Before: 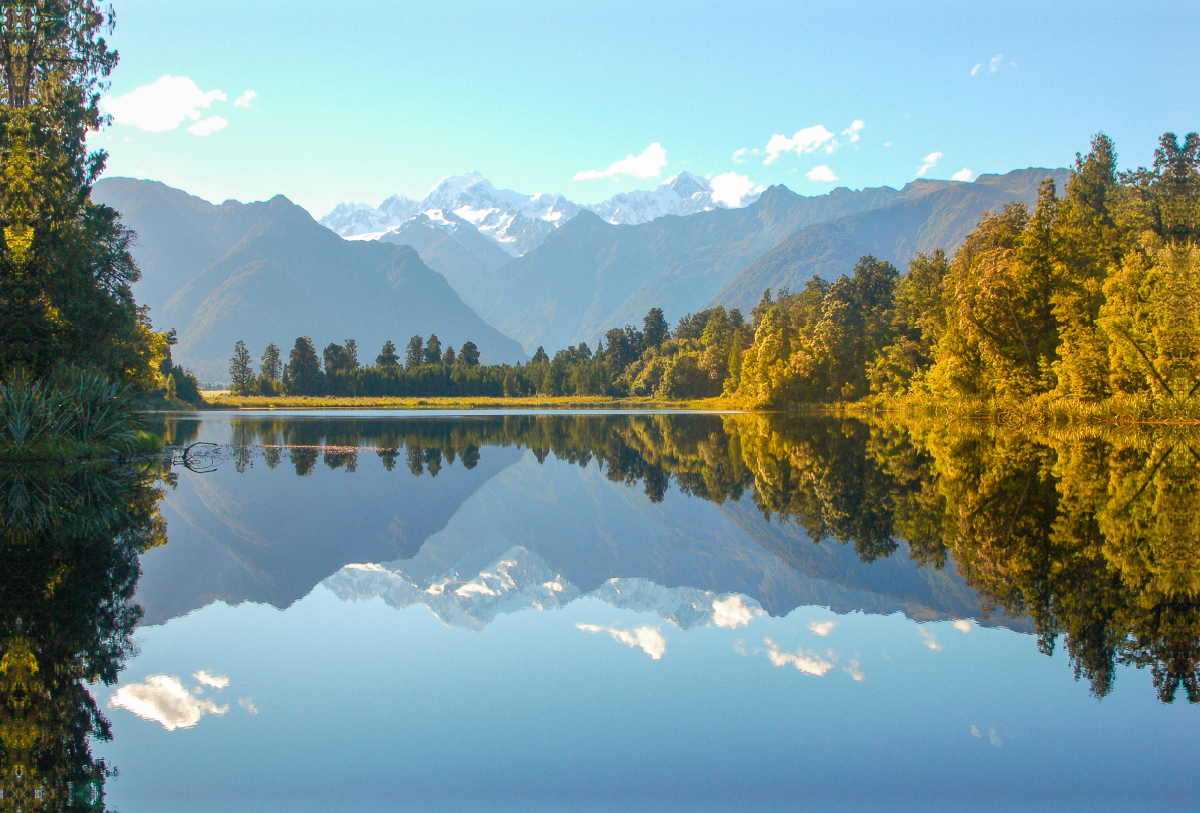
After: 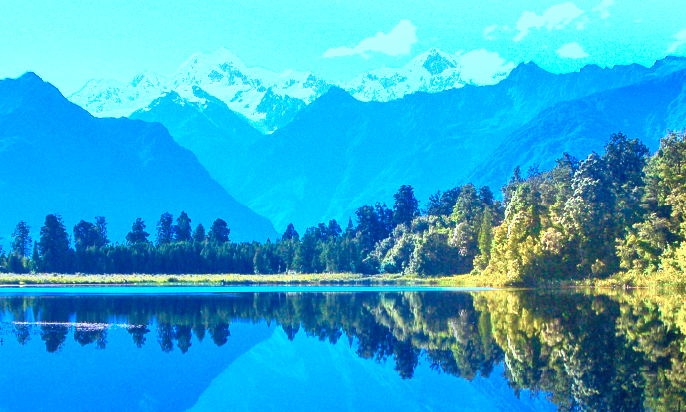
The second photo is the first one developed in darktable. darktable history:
crop: left 20.863%, top 15.161%, right 21.907%, bottom 34.161%
color balance rgb: power › hue 71.98°, global offset › luminance -0.469%, perceptual saturation grading › global saturation 41.42%, perceptual brilliance grading › highlights 12.986%, perceptual brilliance grading › mid-tones 7.567%, perceptual brilliance grading › shadows -17.262%
shadows and highlights: soften with gaussian
exposure: black level correction 0, exposure 0.679 EV, compensate highlight preservation false
color calibration: illuminant custom, x 0.46, y 0.429, temperature 2637.38 K
